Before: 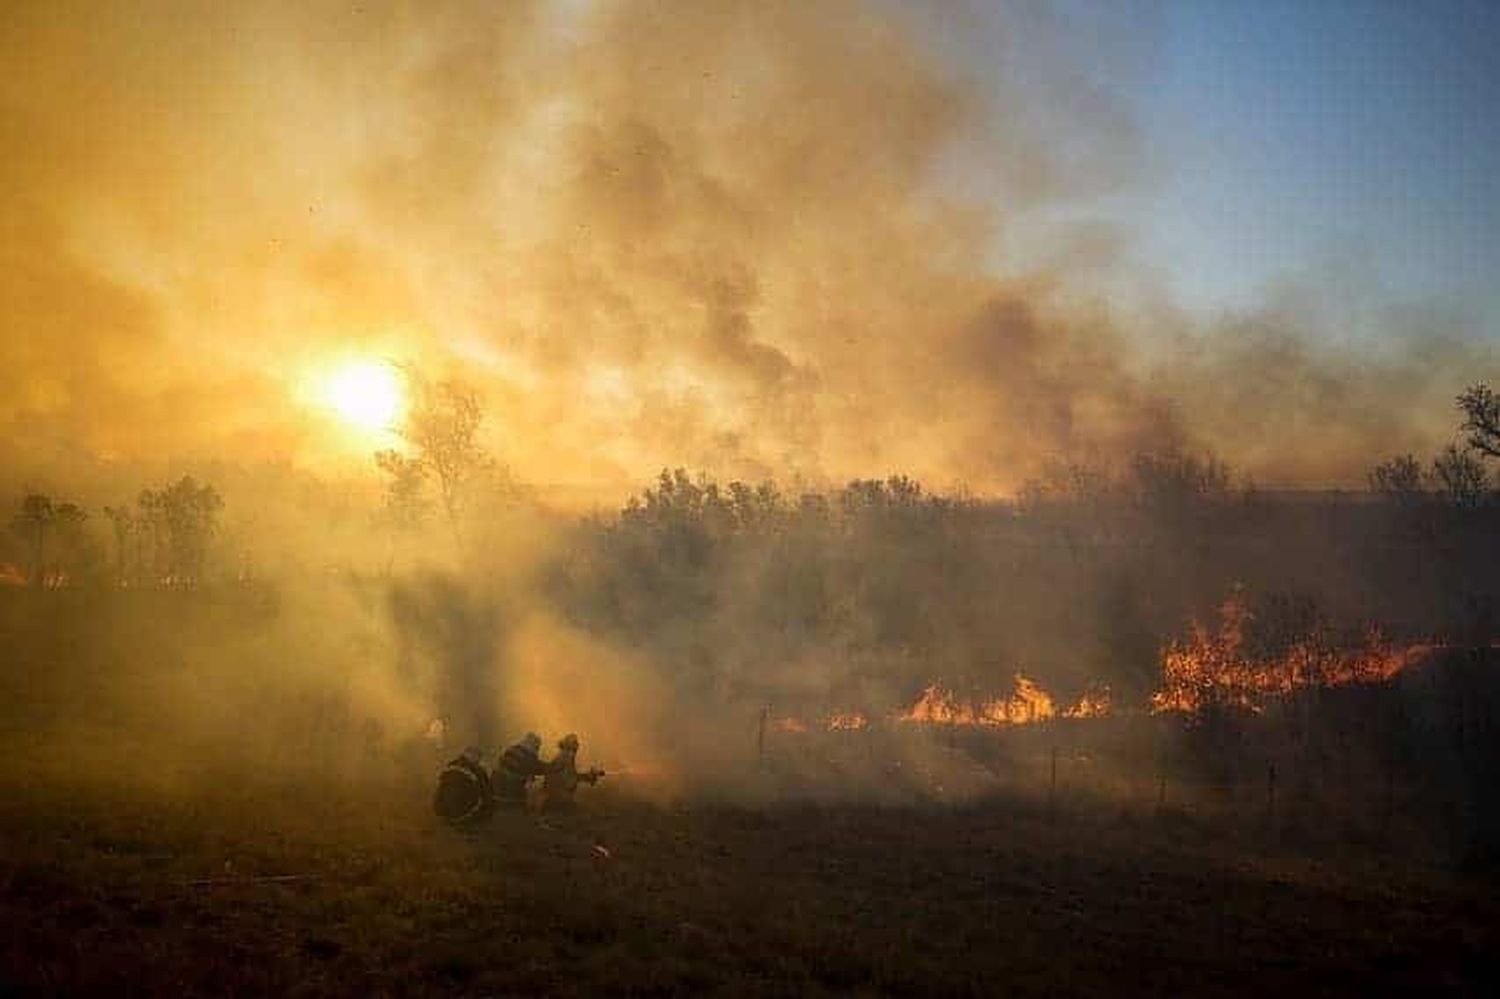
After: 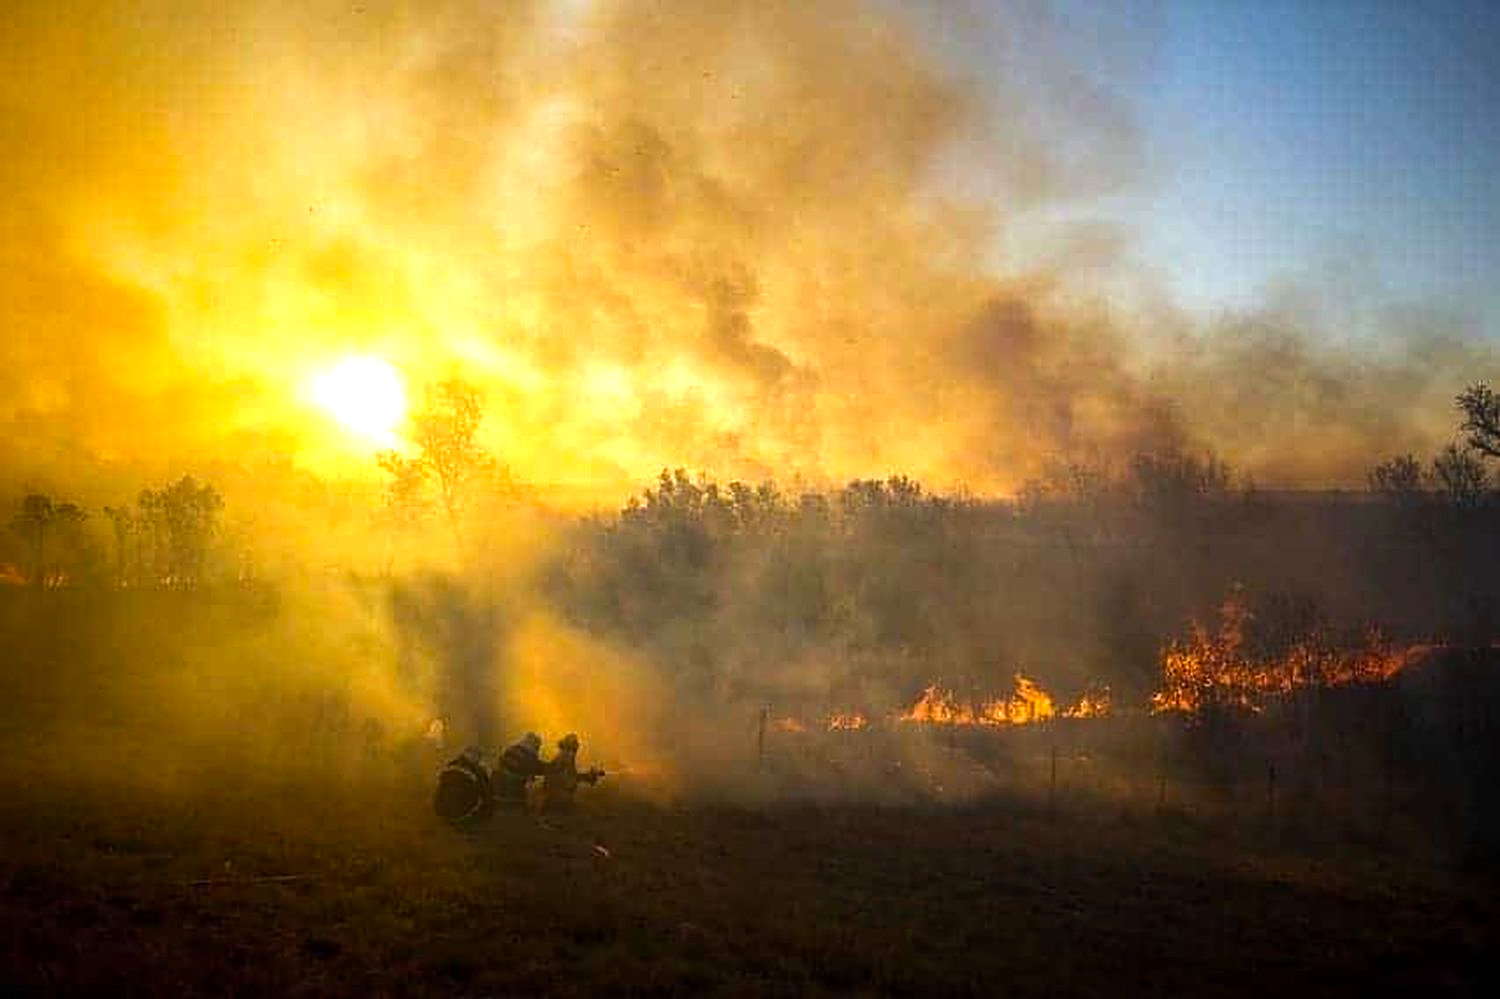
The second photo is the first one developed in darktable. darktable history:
color balance rgb: perceptual saturation grading › global saturation 19.366%, perceptual brilliance grading › global brilliance -4.296%, perceptual brilliance grading › highlights 25.126%, perceptual brilliance grading › mid-tones 7.266%, perceptual brilliance grading › shadows -4.529%
